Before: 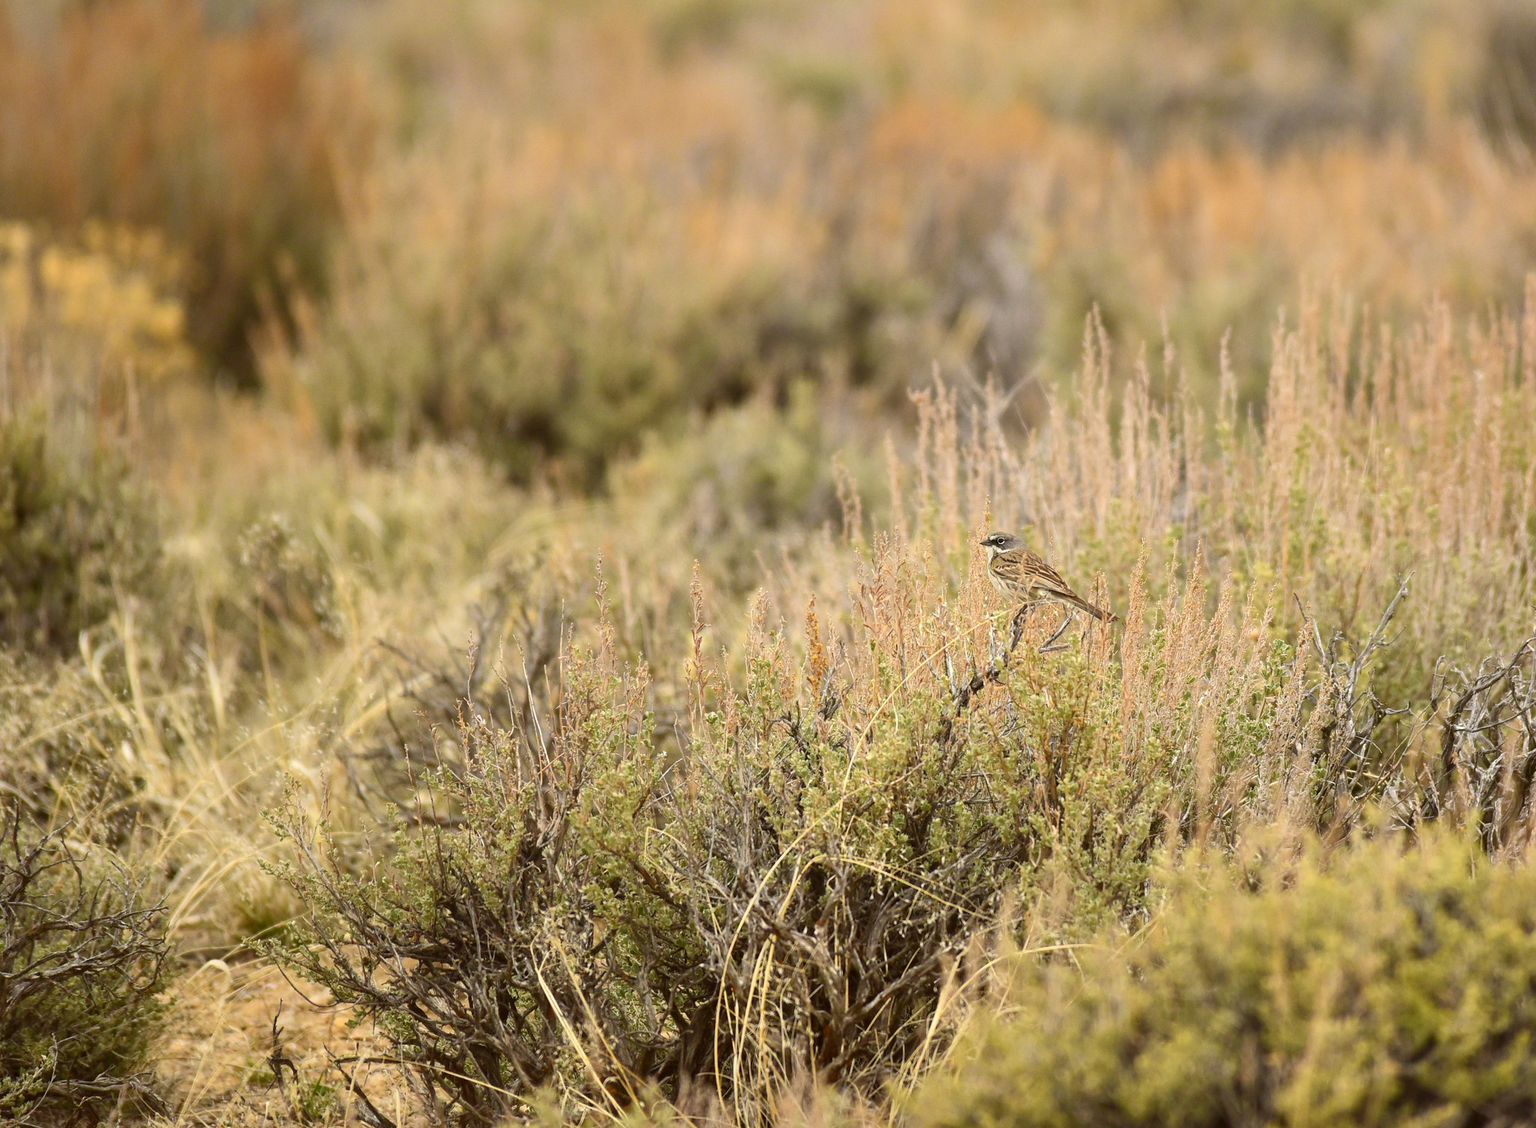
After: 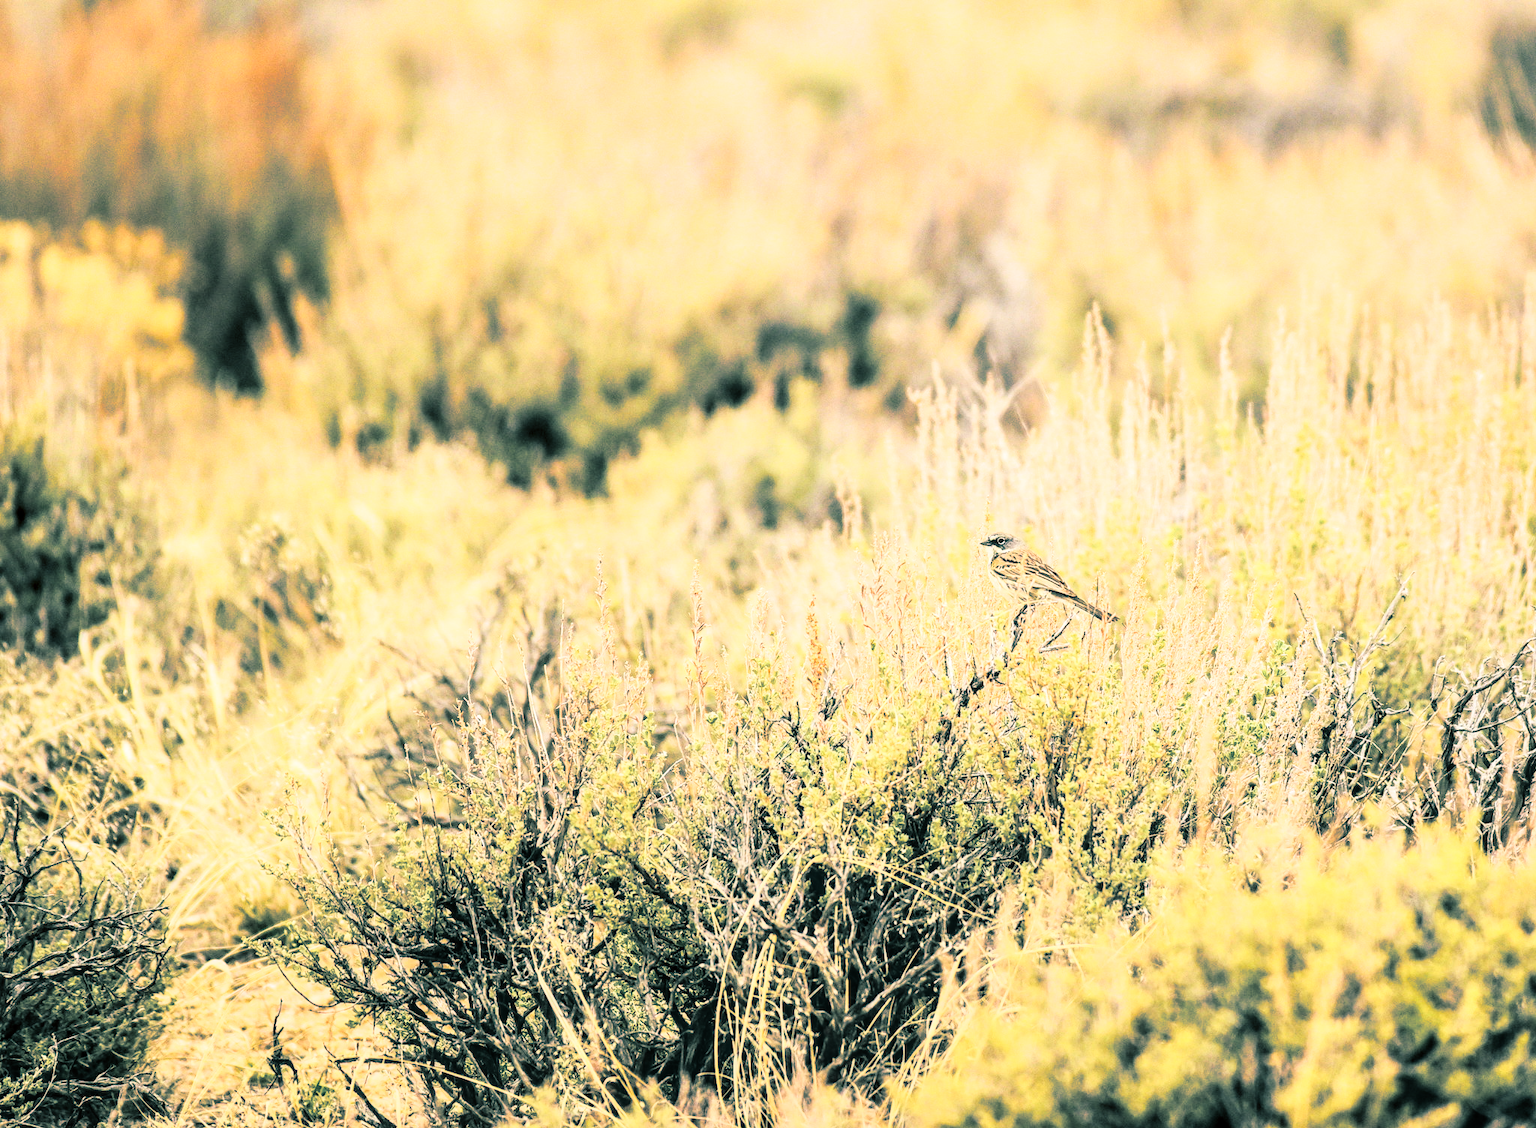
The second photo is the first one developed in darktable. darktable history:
local contrast: on, module defaults
rgb curve: curves: ch0 [(0, 0) (0.21, 0.15) (0.24, 0.21) (0.5, 0.75) (0.75, 0.96) (0.89, 0.99) (1, 1)]; ch1 [(0, 0.02) (0.21, 0.13) (0.25, 0.2) (0.5, 0.67) (0.75, 0.9) (0.89, 0.97) (1, 1)]; ch2 [(0, 0.02) (0.21, 0.13) (0.25, 0.2) (0.5, 0.67) (0.75, 0.9) (0.89, 0.97) (1, 1)], compensate middle gray true
split-toning: shadows › hue 186.43°, highlights › hue 49.29°, compress 30.29%
